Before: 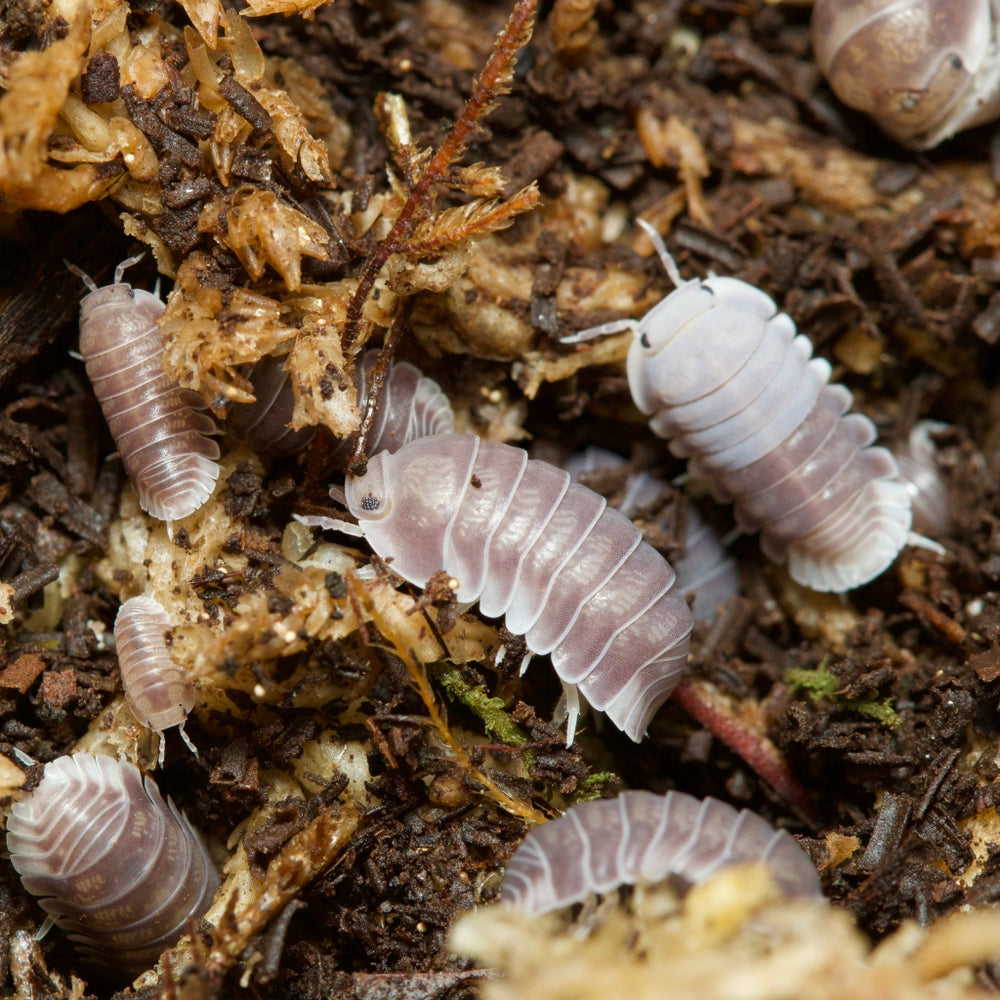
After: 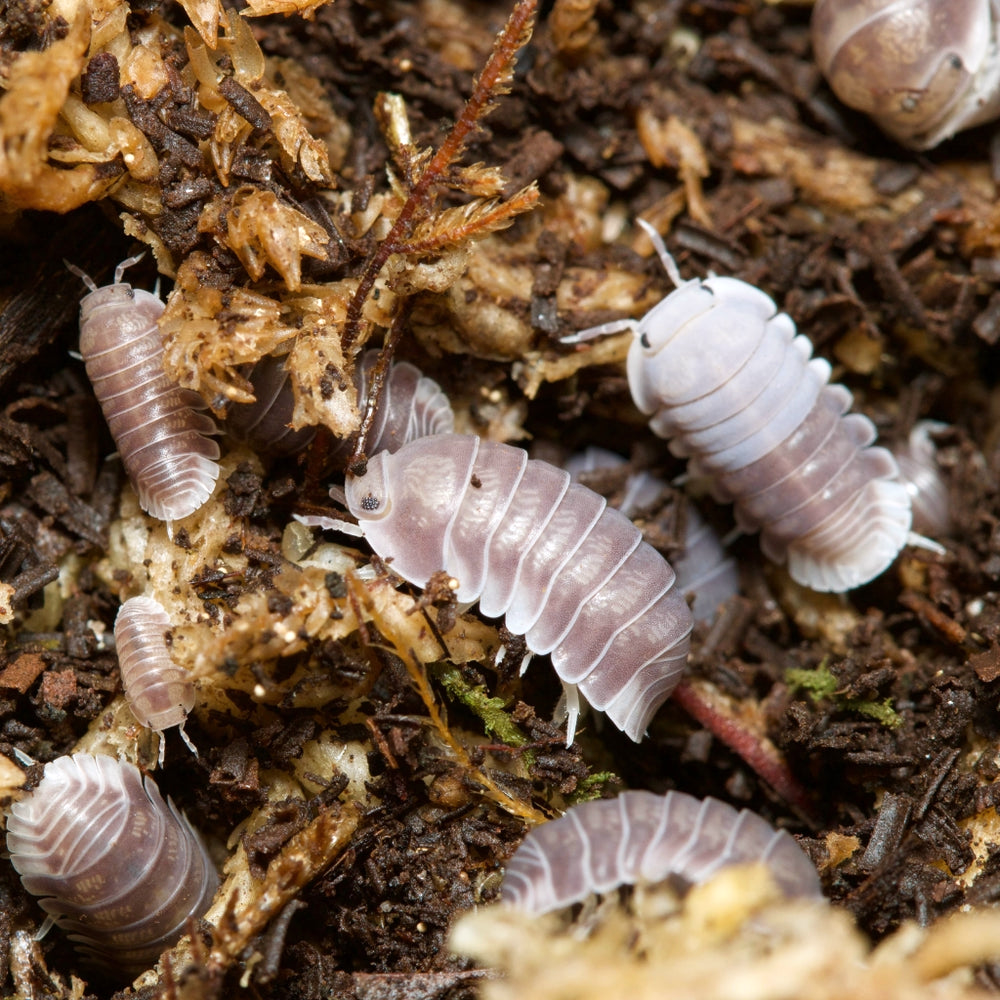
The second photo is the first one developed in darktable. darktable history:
white balance: red 1.009, blue 1.027
shadows and highlights: shadows -12.5, white point adjustment 4, highlights 28.33
